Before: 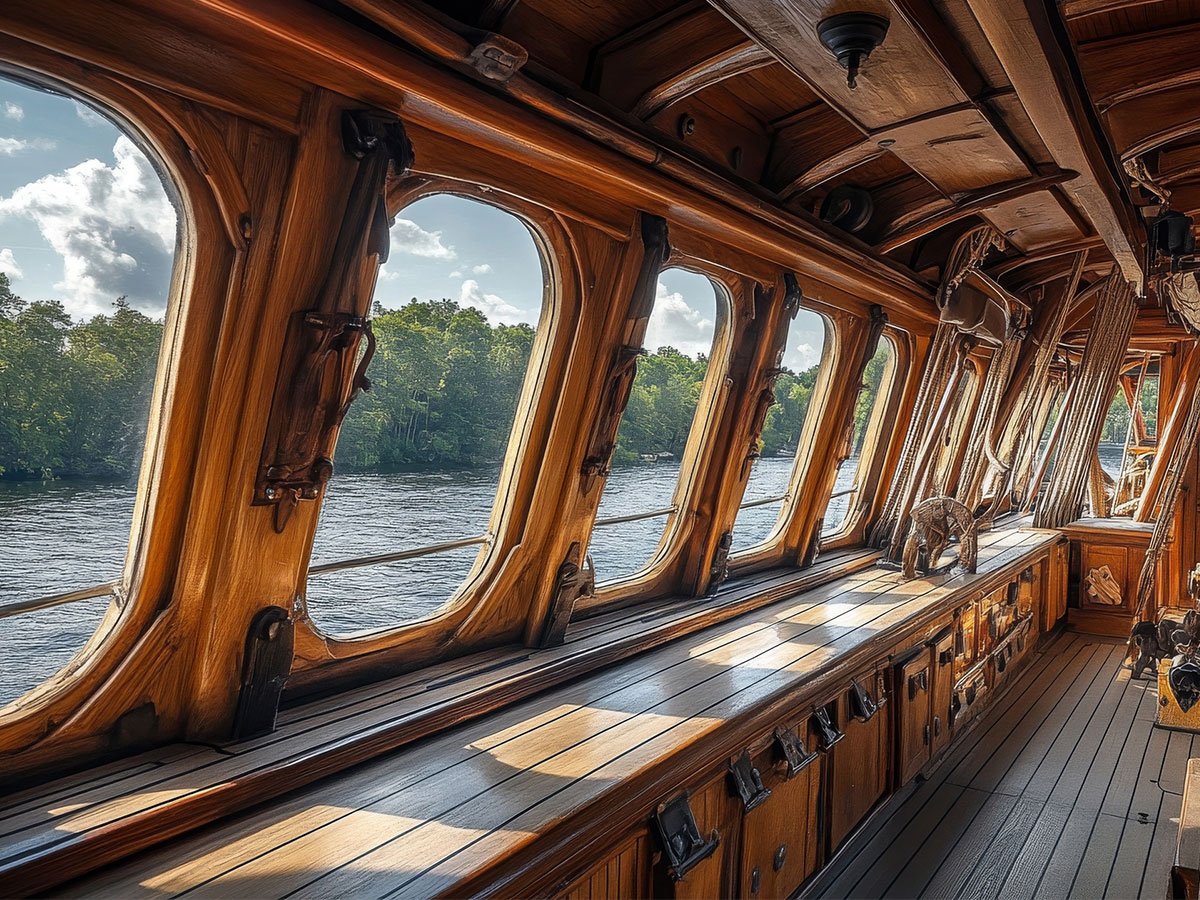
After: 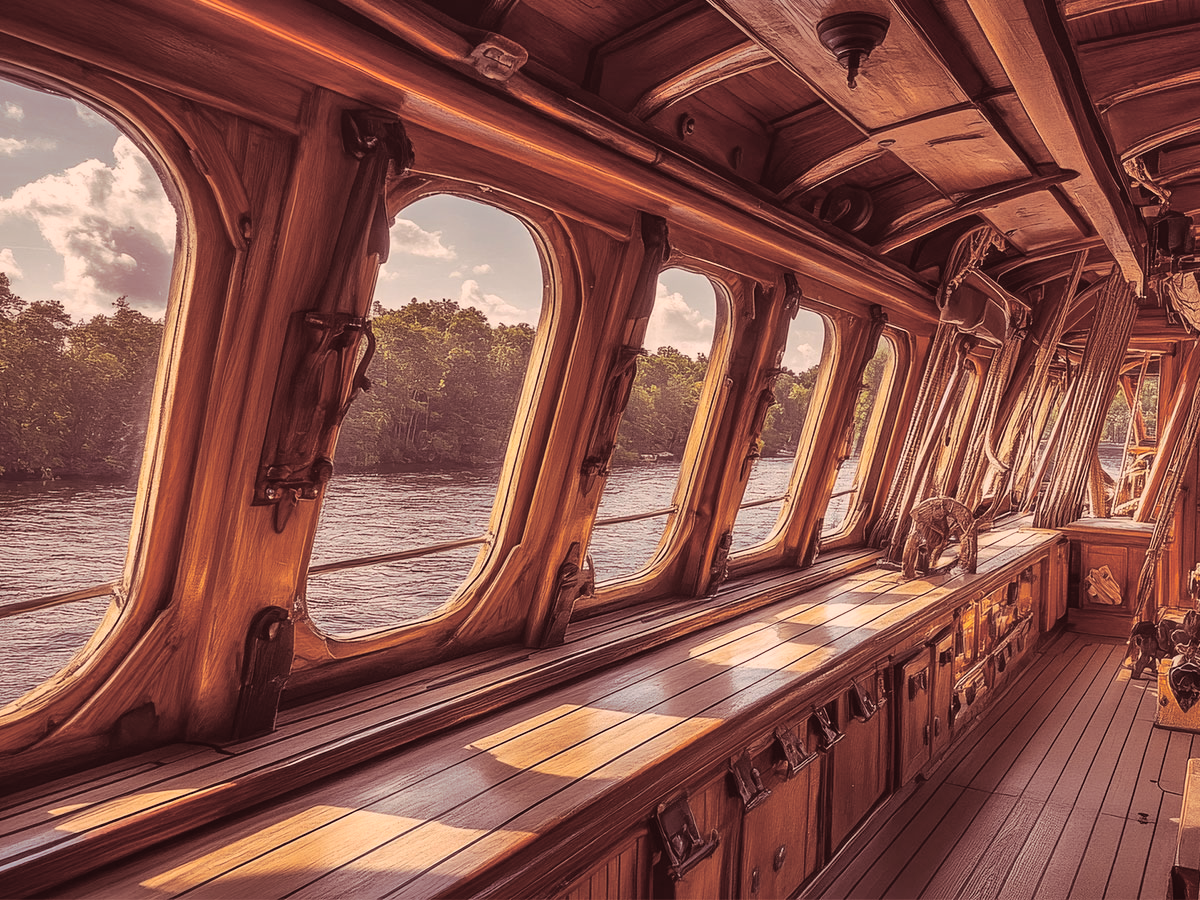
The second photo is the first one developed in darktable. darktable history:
split-toning: highlights › hue 187.2°, highlights › saturation 0.83, balance -68.05, compress 56.43%
color balance rgb: shadows lift › luminance -5%, shadows lift › chroma 1.1%, shadows lift › hue 219°, power › luminance 10%, power › chroma 2.83%, power › hue 60°, highlights gain › chroma 4.52%, highlights gain › hue 33.33°, saturation formula JzAzBz (2021)
shadows and highlights: shadows 60, soften with gaussian
tone equalizer: on, module defaults
contrast brightness saturation: contrast -0.1, saturation -0.1
